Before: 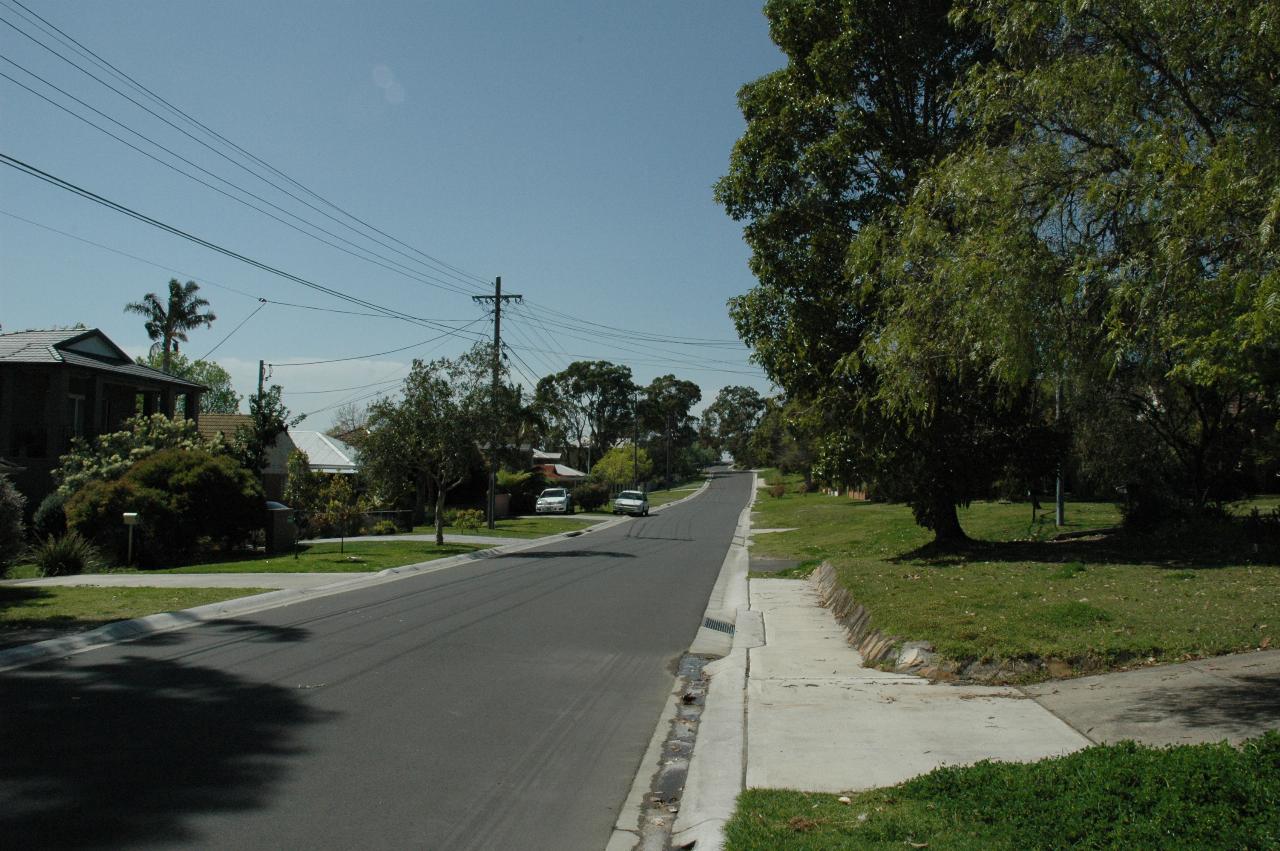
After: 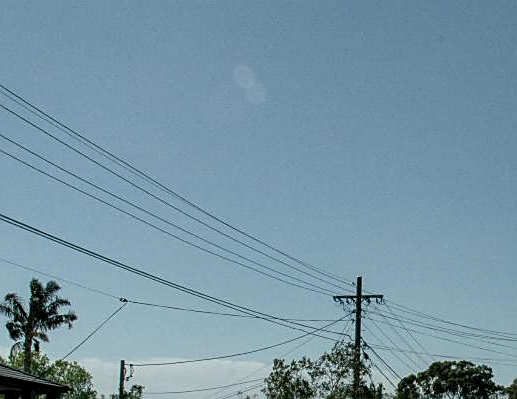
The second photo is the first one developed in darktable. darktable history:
local contrast: highlights 58%, detail 146%
crop and rotate: left 10.876%, top 0.101%, right 48.69%, bottom 52.97%
sharpen: on, module defaults
